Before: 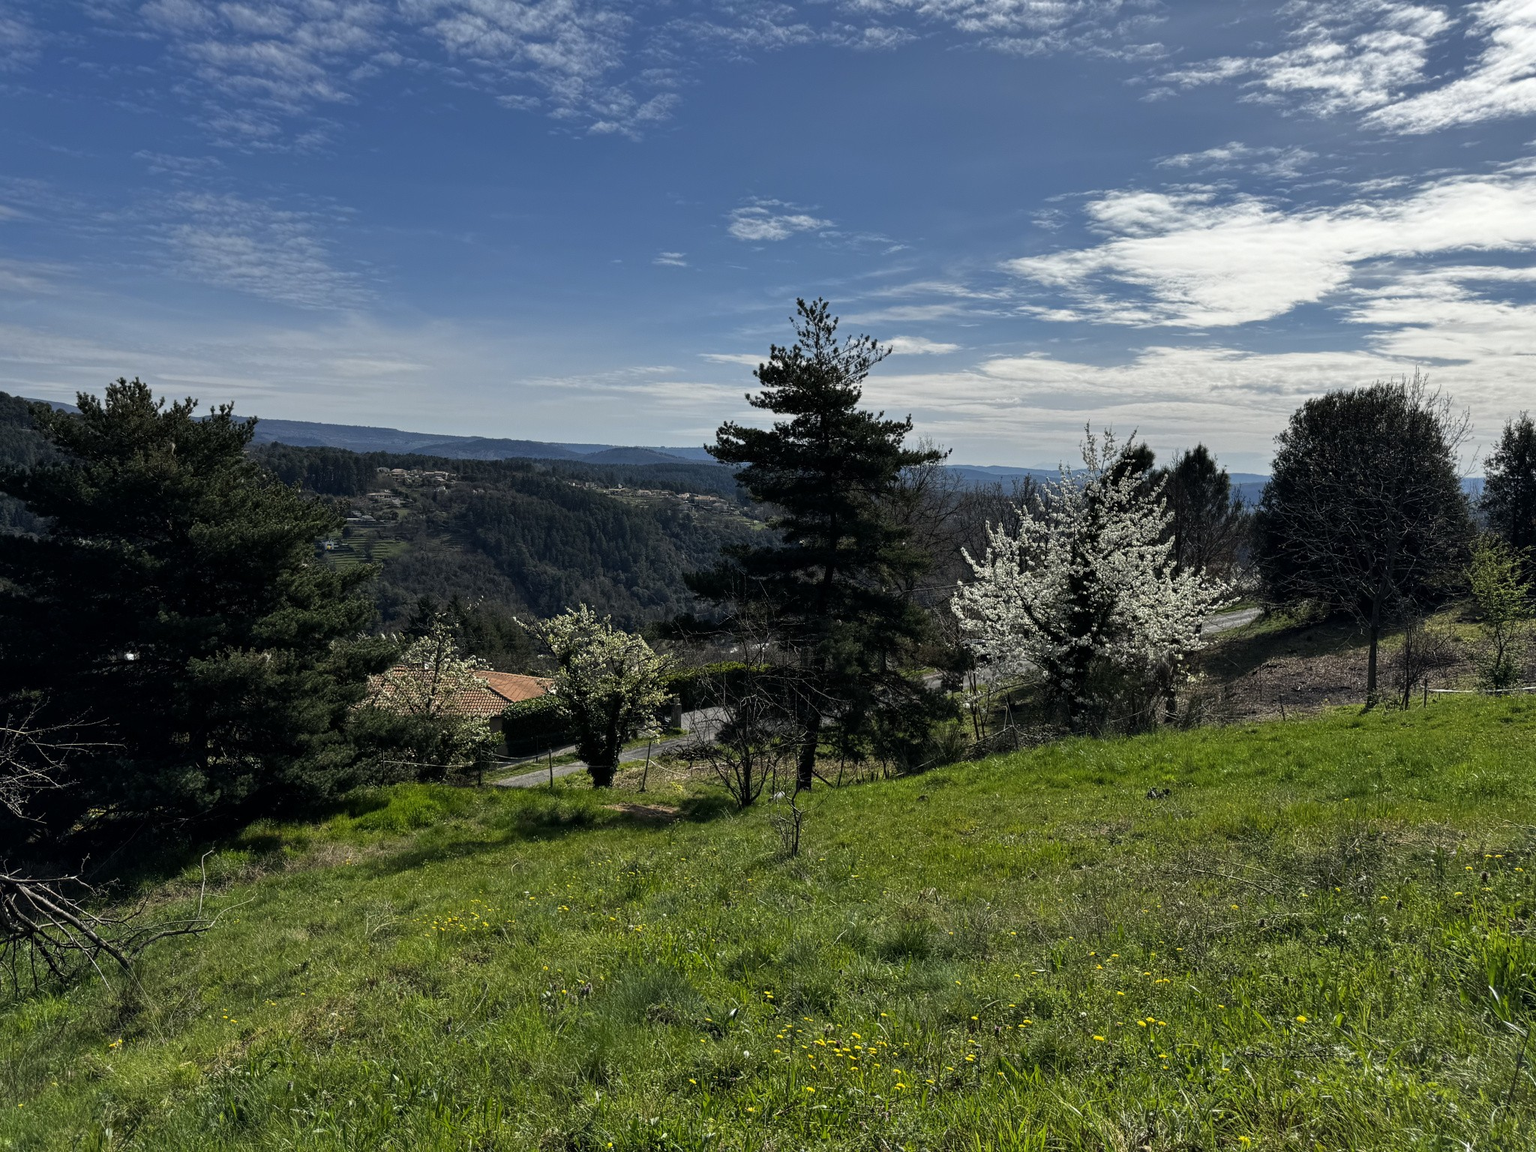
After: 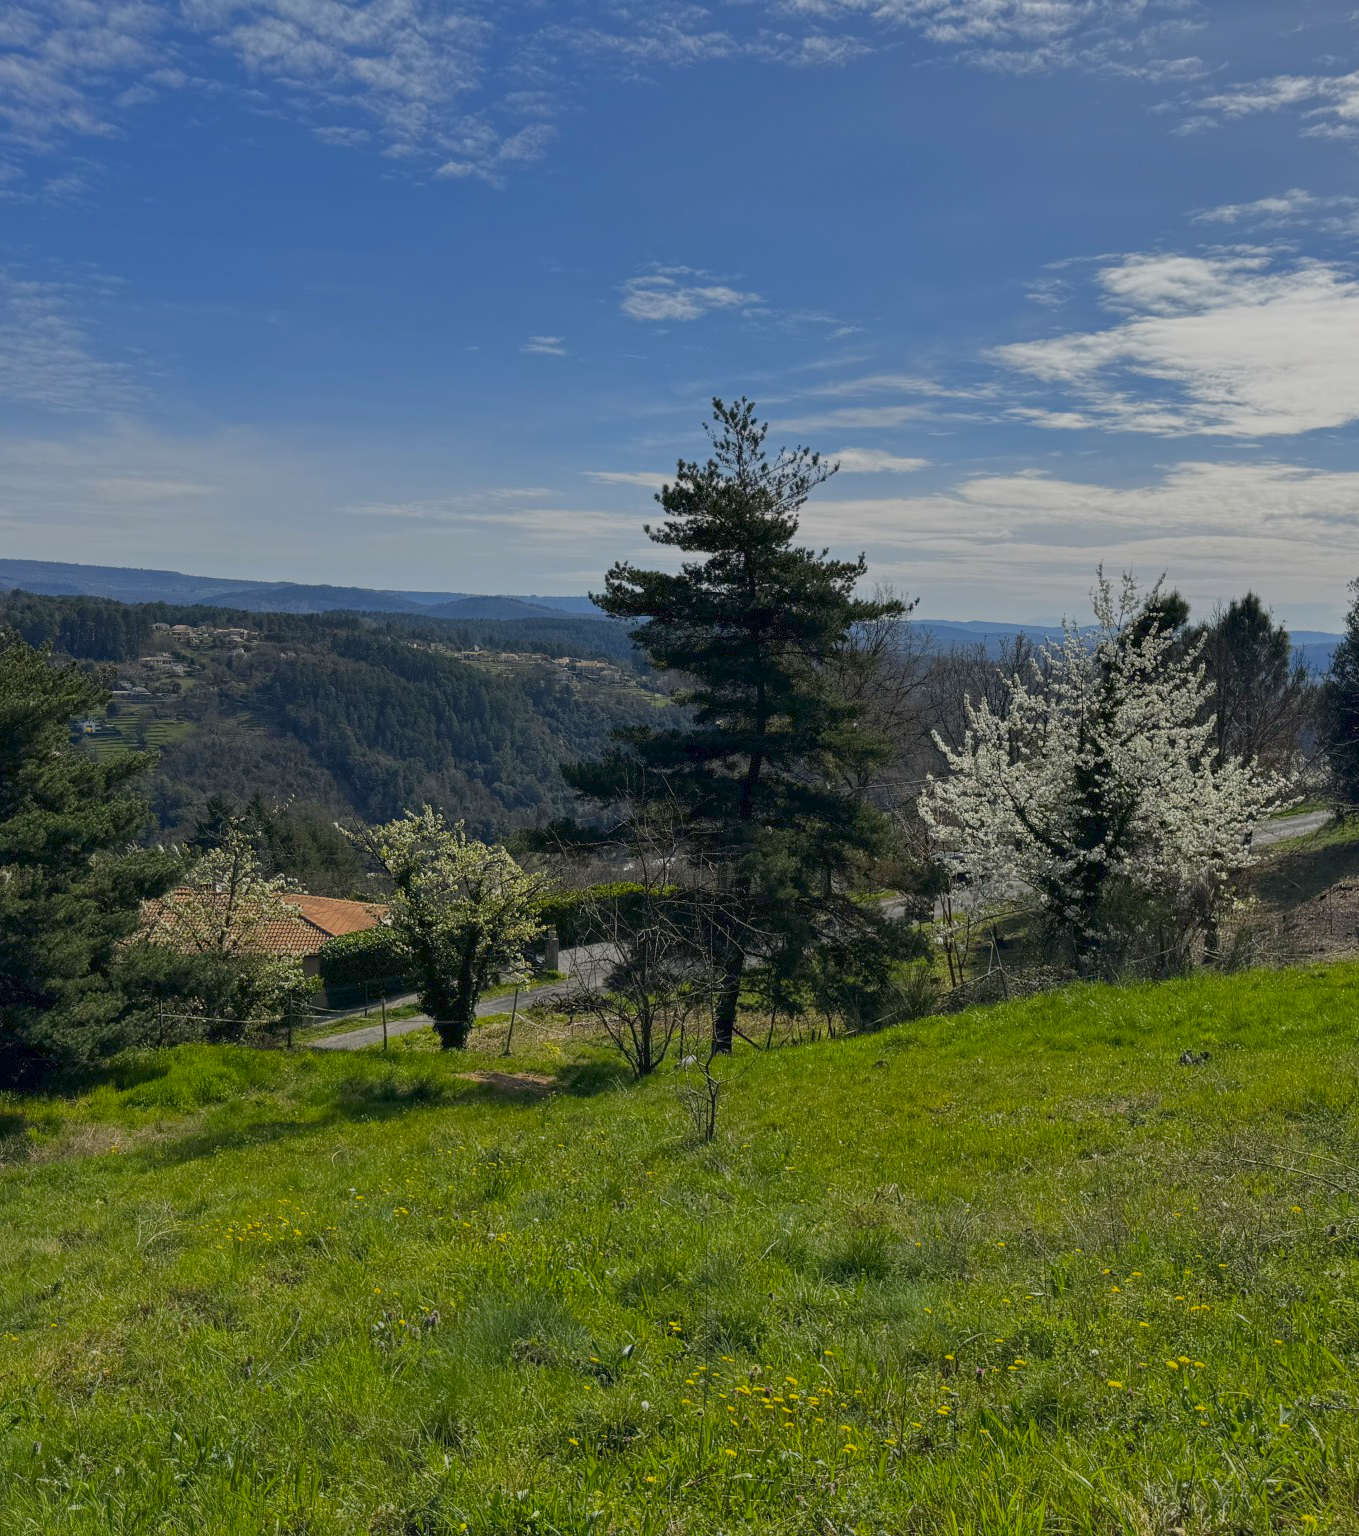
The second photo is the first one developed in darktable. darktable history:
crop: left 17.119%, right 16.486%
color balance rgb: highlights gain › chroma 0.159%, highlights gain › hue 331.58°, perceptual saturation grading › global saturation 25.269%, contrast -29.41%
